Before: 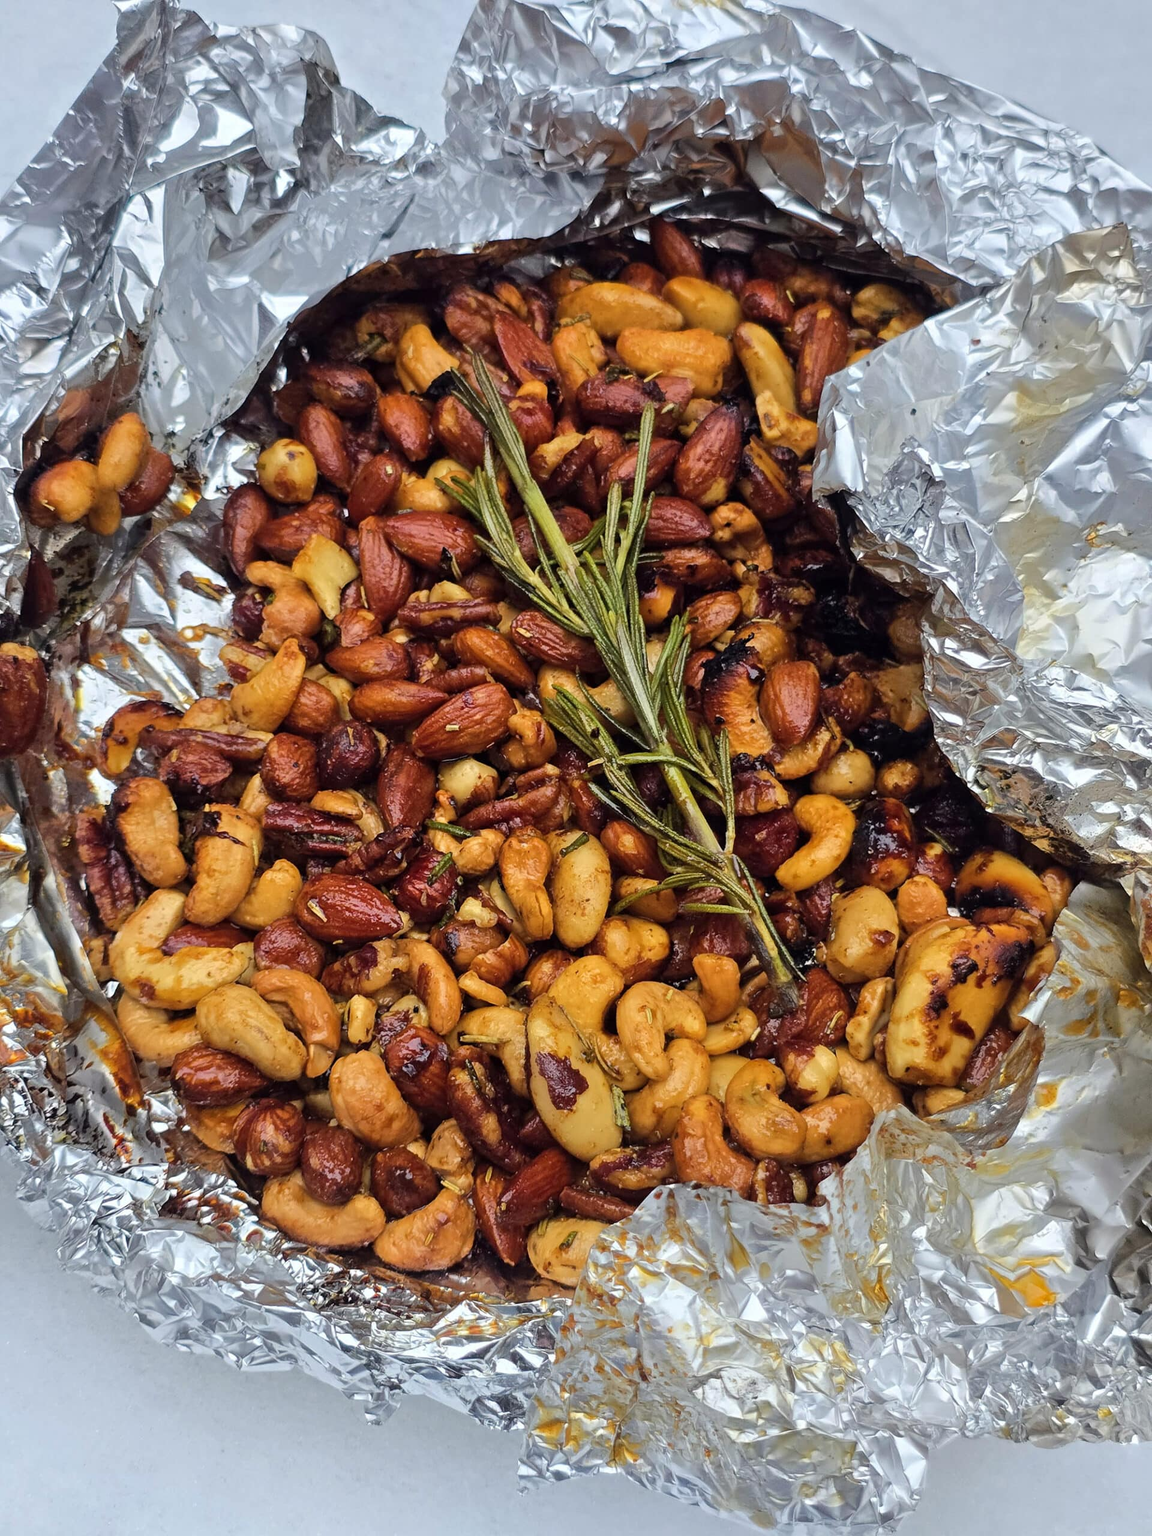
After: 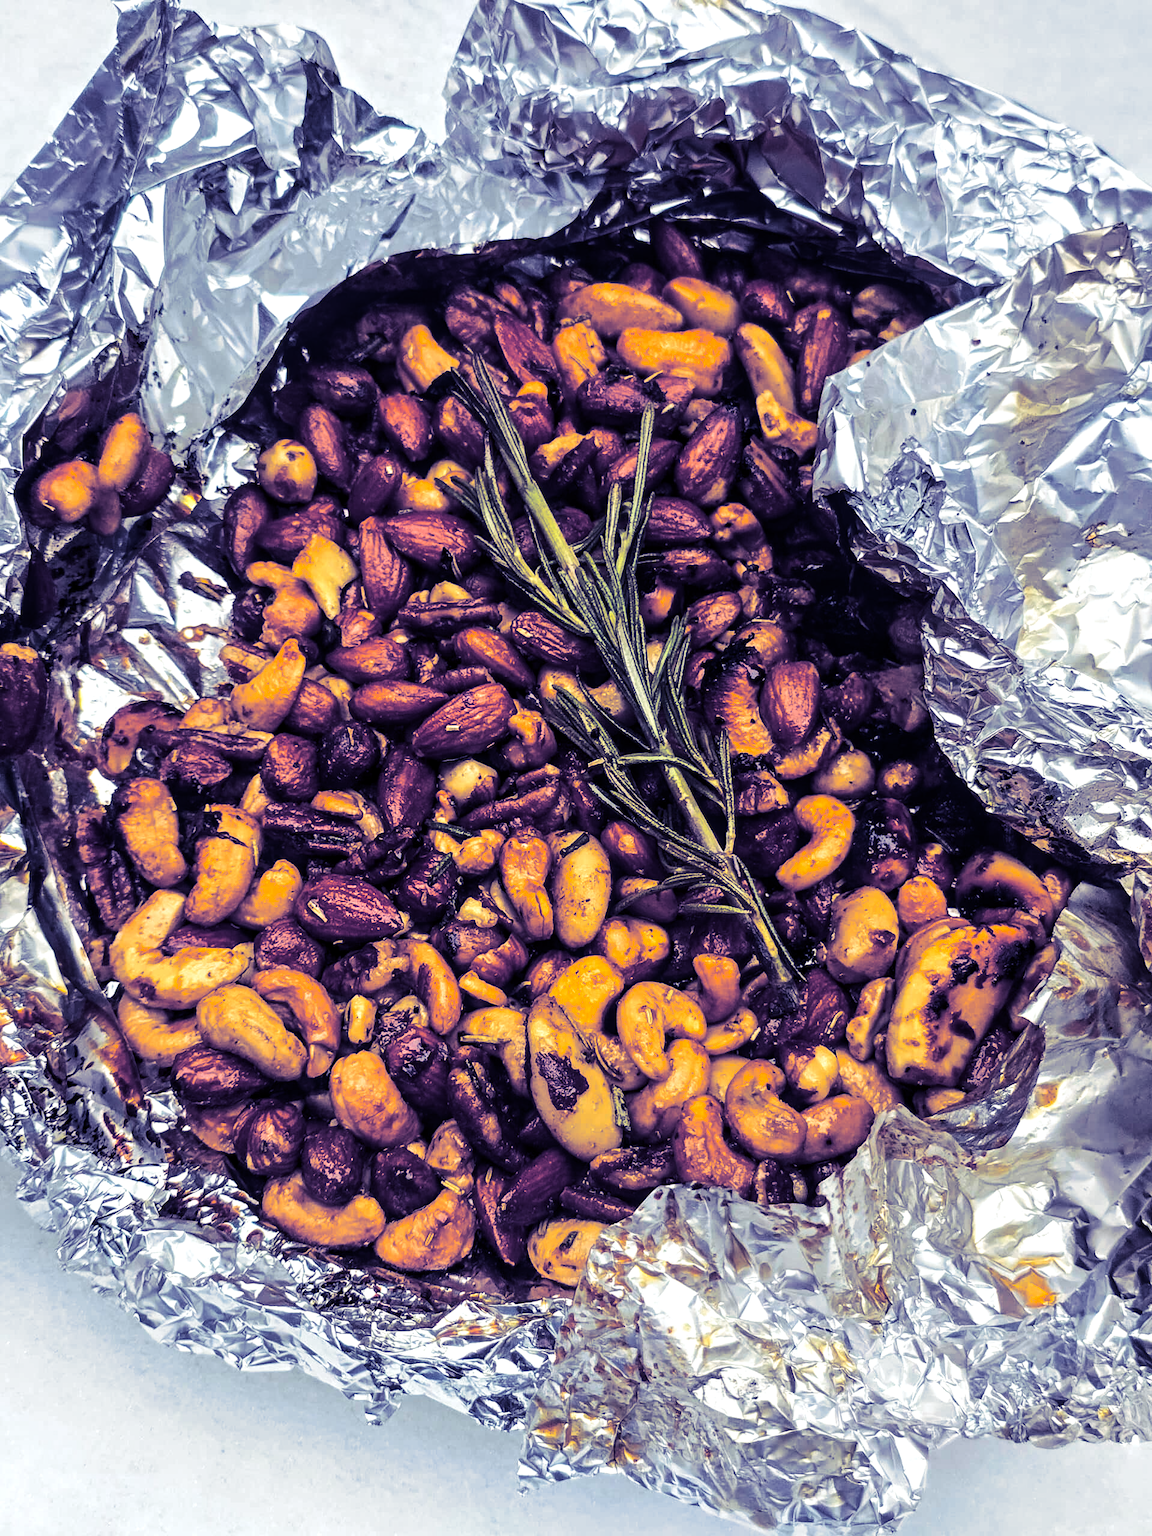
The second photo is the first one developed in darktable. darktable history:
exposure: exposure -0.151 EV, compensate highlight preservation false
tone equalizer: -8 EV -0.75 EV, -7 EV -0.7 EV, -6 EV -0.6 EV, -5 EV -0.4 EV, -3 EV 0.4 EV, -2 EV 0.6 EV, -1 EV 0.7 EV, +0 EV 0.75 EV, edges refinement/feathering 500, mask exposure compensation -1.57 EV, preserve details no
local contrast: on, module defaults
split-toning: shadows › hue 242.67°, shadows › saturation 0.733, highlights › hue 45.33°, highlights › saturation 0.667, balance -53.304, compress 21.15%
color correction: highlights a* -0.137, highlights b* 0.137
